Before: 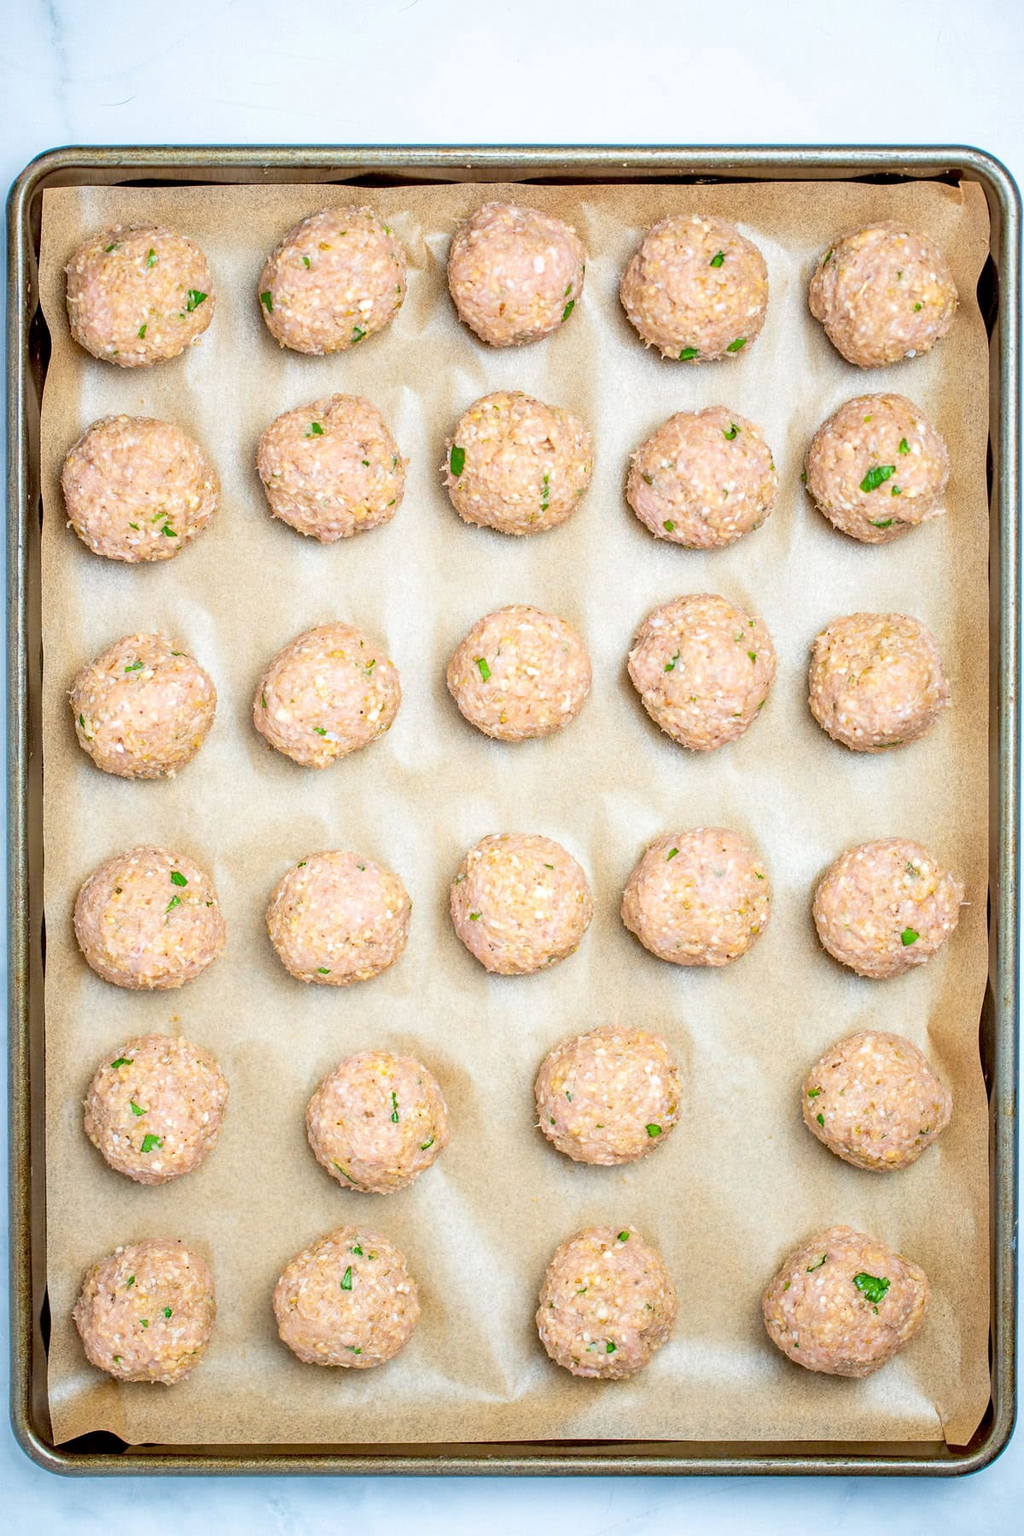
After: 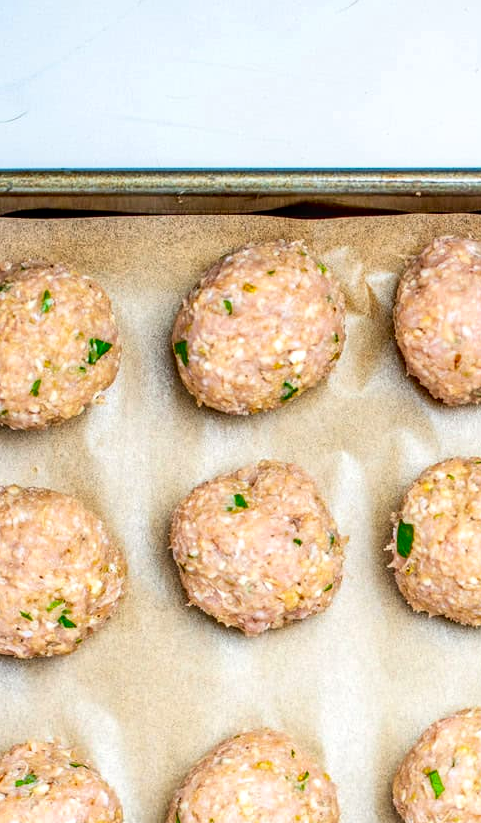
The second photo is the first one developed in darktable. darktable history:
contrast brightness saturation: contrast 0.115, brightness -0.117, saturation 0.195
local contrast: on, module defaults
crop and rotate: left 10.974%, top 0.089%, right 48.899%, bottom 54.153%
